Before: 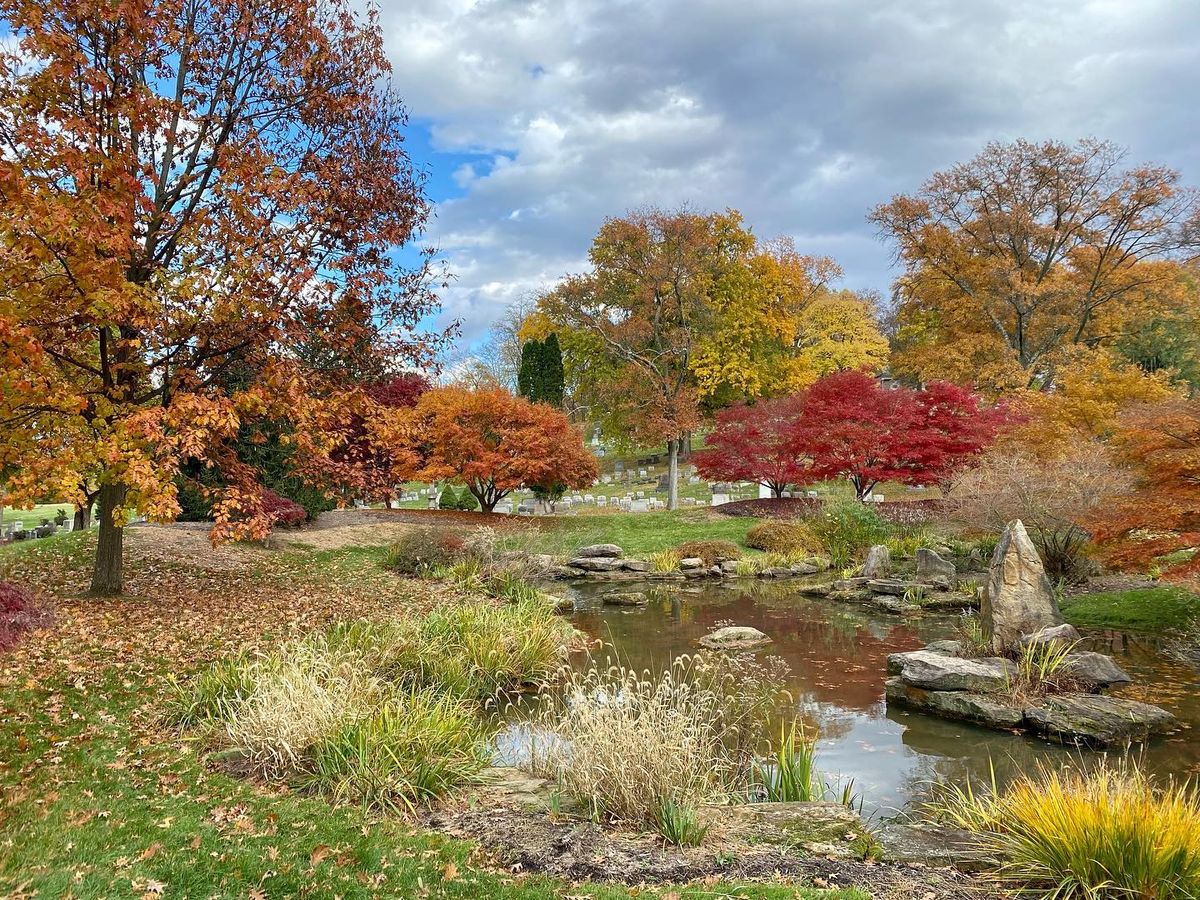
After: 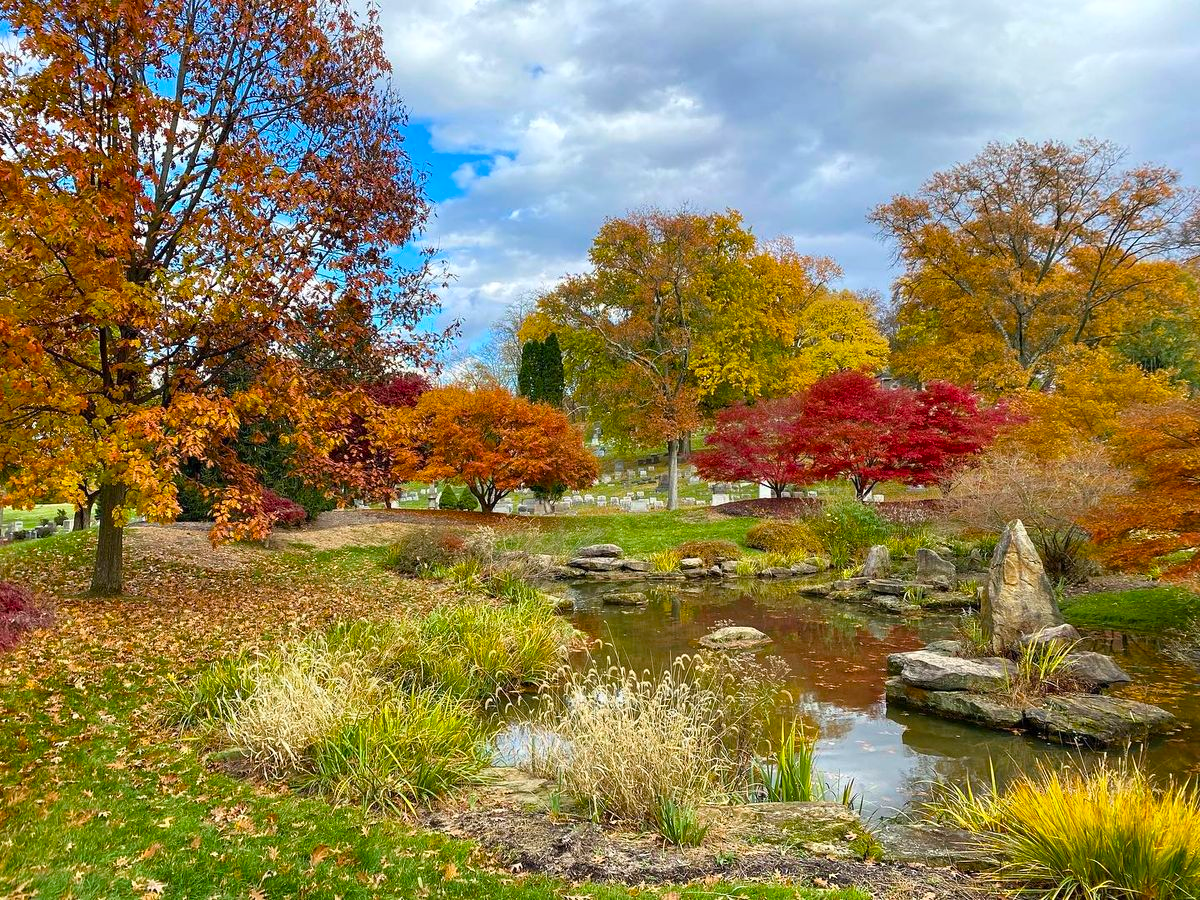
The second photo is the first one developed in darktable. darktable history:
shadows and highlights: shadows 0.132, highlights 41.36
color balance rgb: perceptual saturation grading › global saturation 30.972%, global vibrance 20%
